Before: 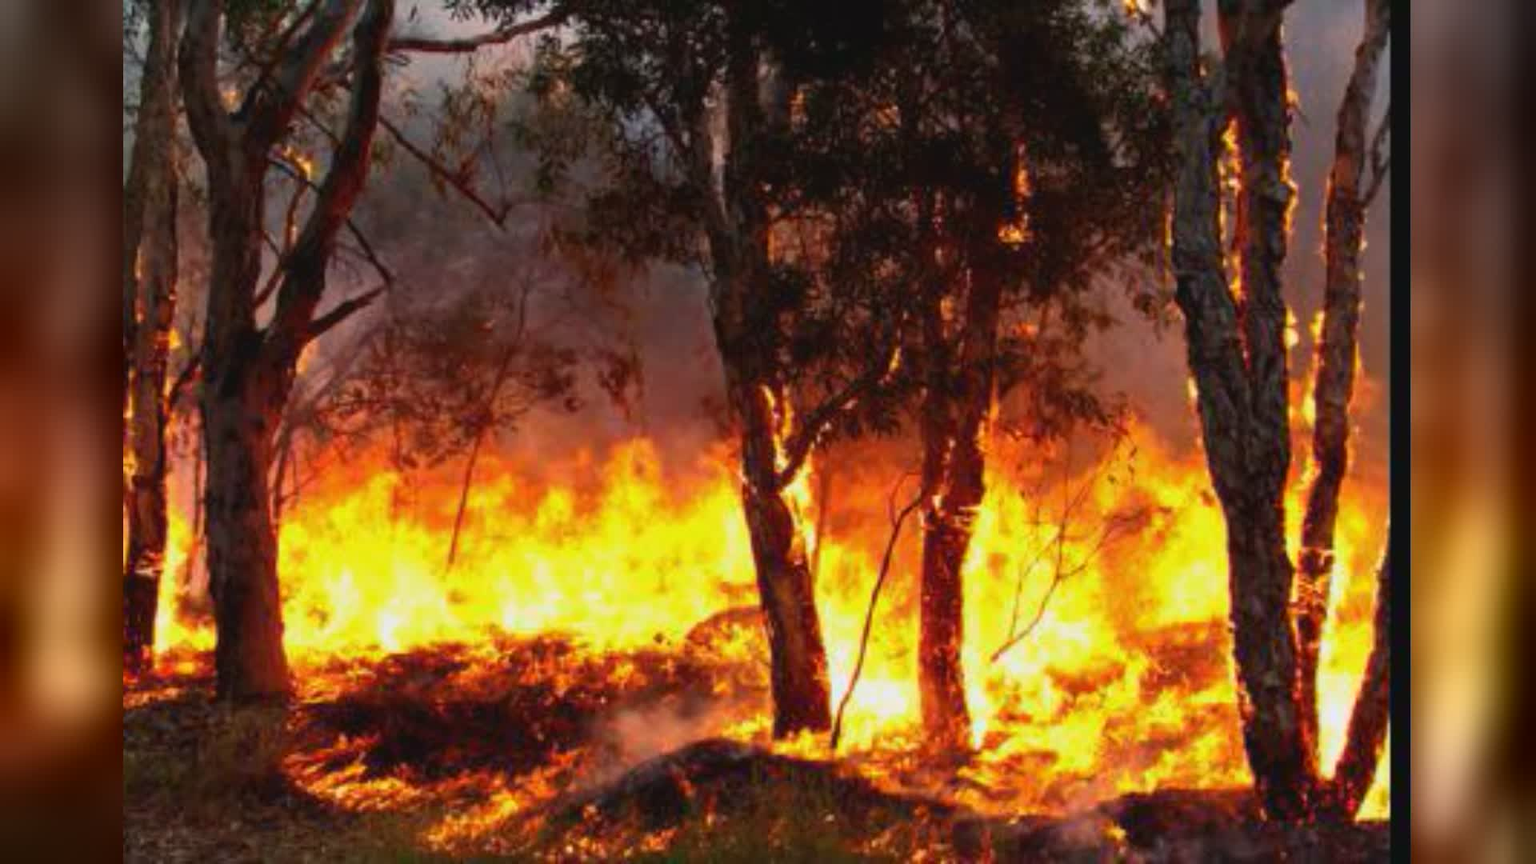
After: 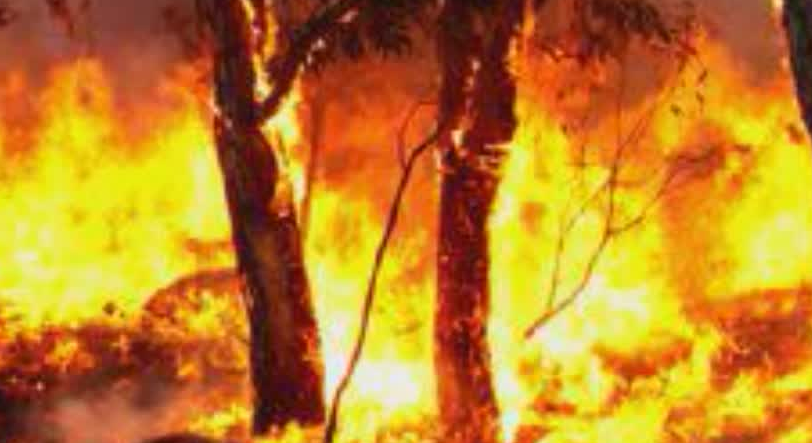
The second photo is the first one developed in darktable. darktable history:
crop: left 37.191%, top 45.341%, right 20.485%, bottom 13.572%
